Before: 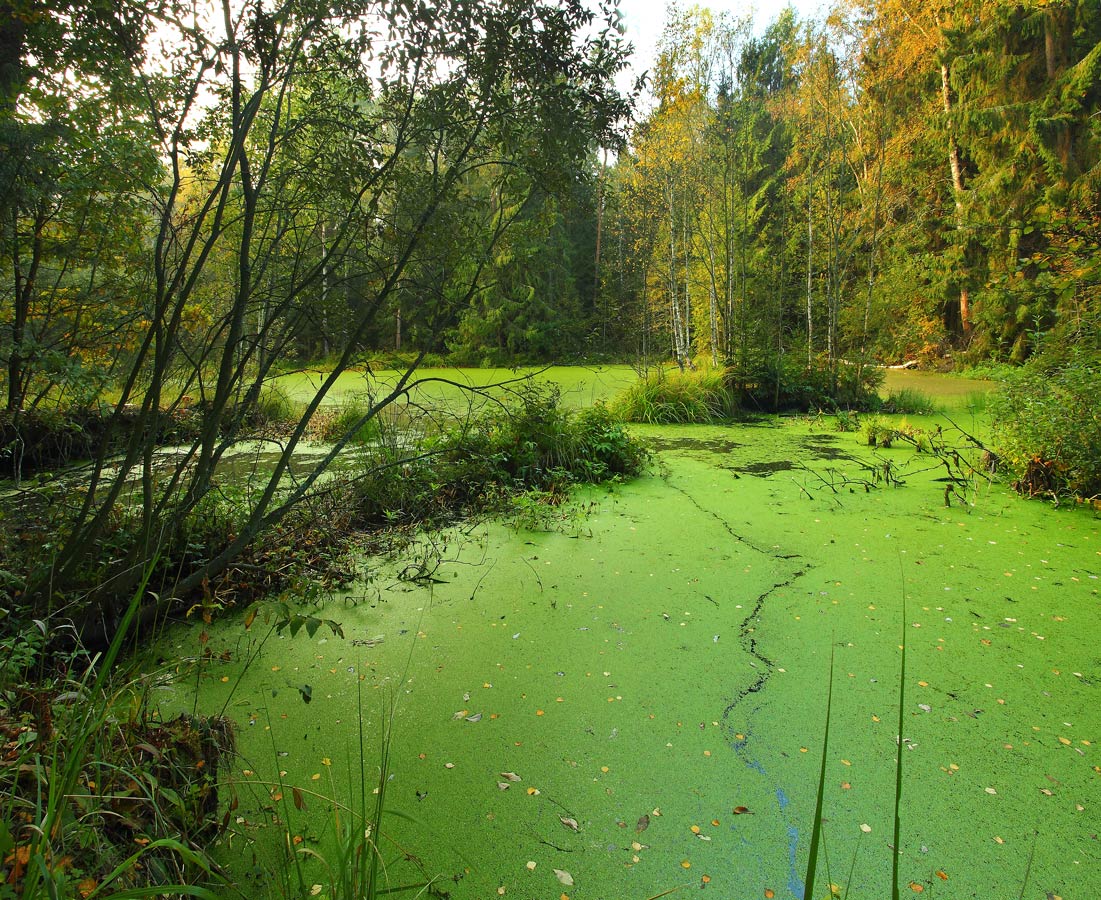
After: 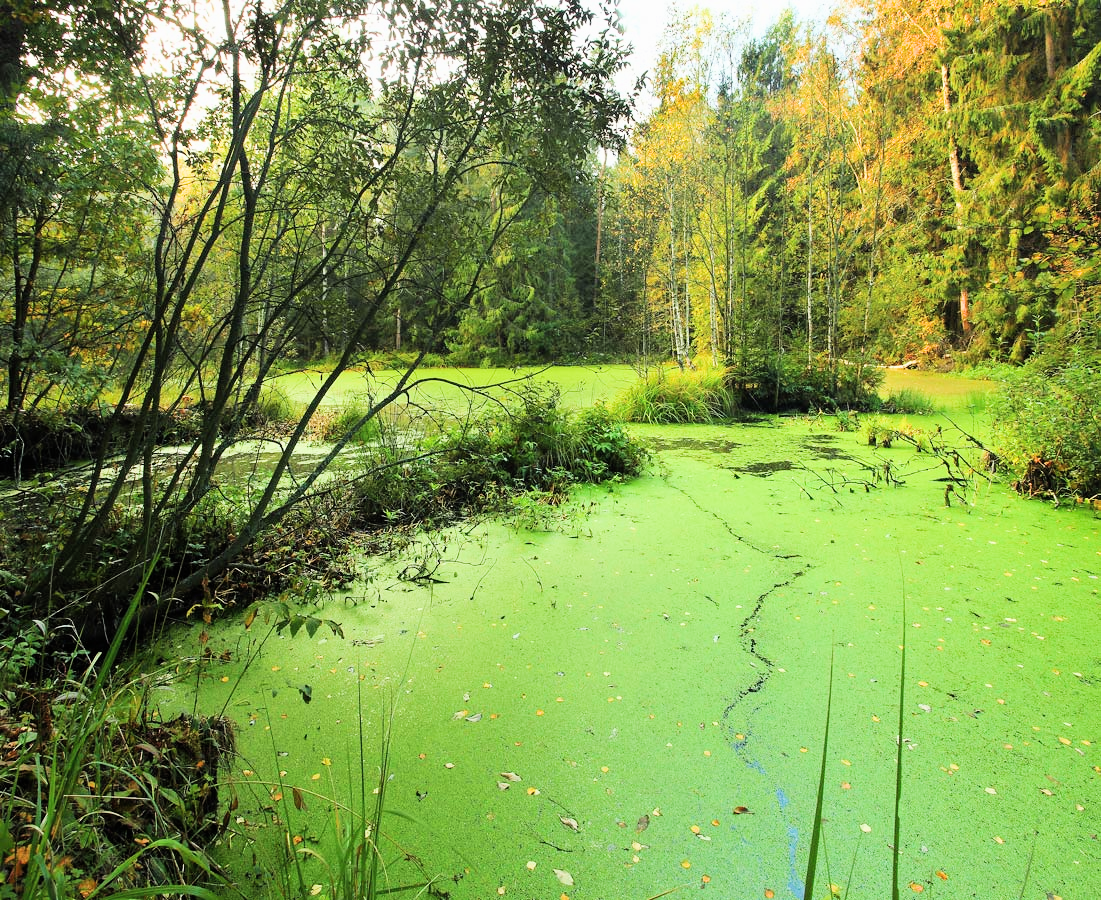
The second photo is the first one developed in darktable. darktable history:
exposure: black level correction -0.002, exposure 1.113 EV, compensate highlight preservation false
filmic rgb: black relative exposure -5.04 EV, white relative exposure 3.99 EV, hardness 2.89, contrast 1.296, contrast in shadows safe
